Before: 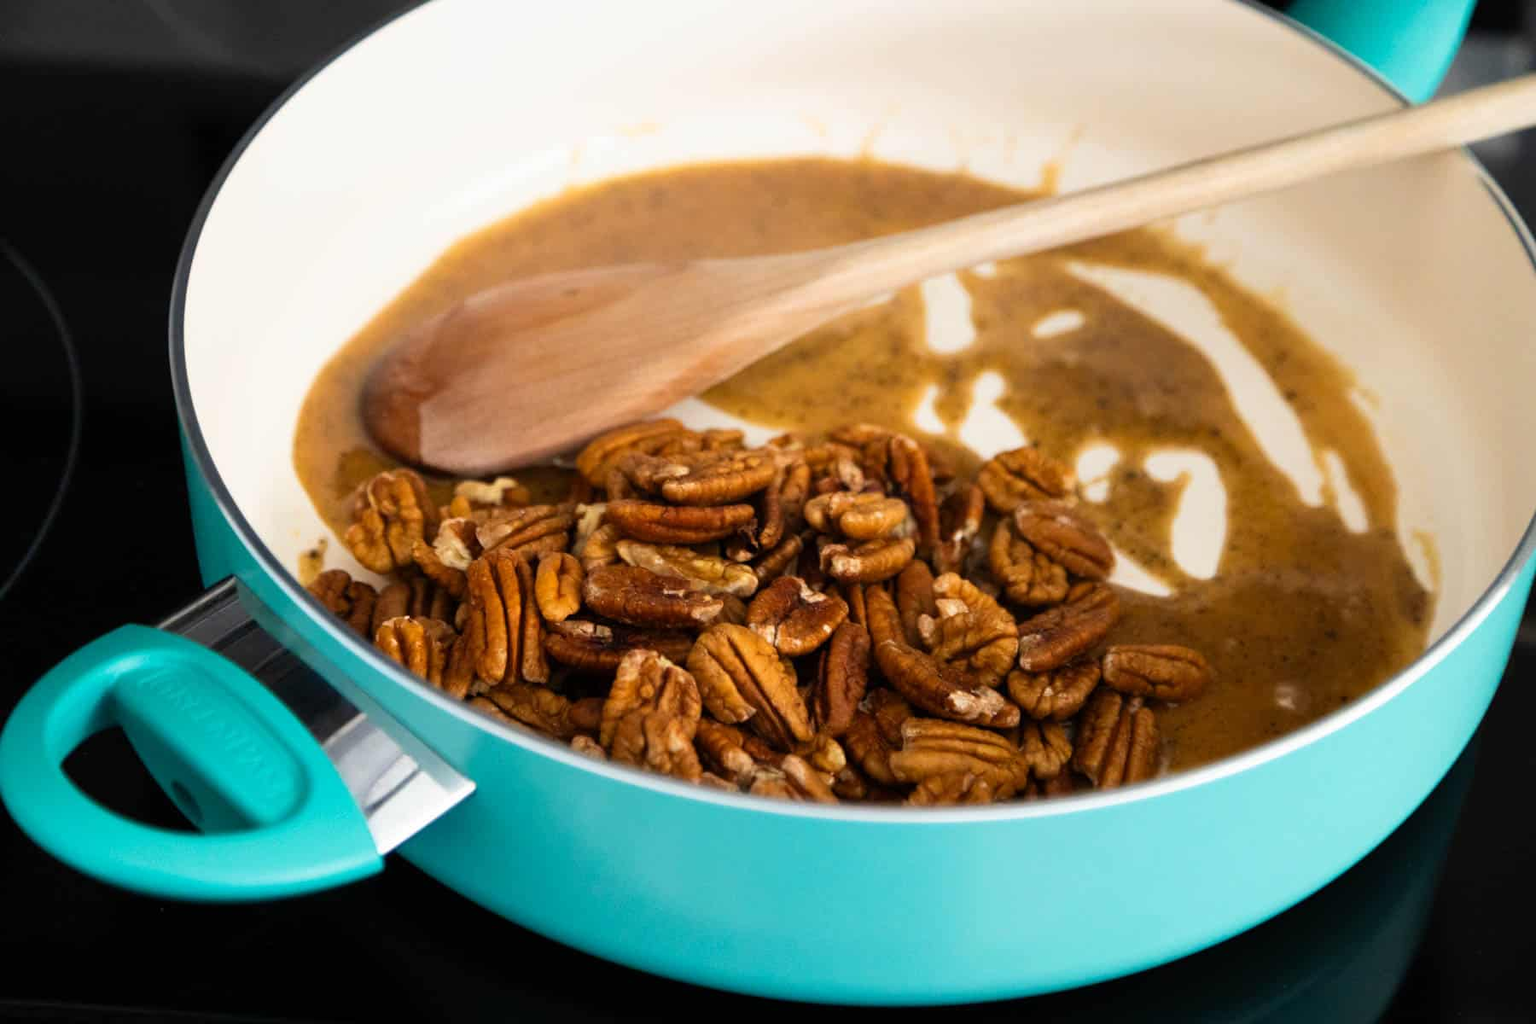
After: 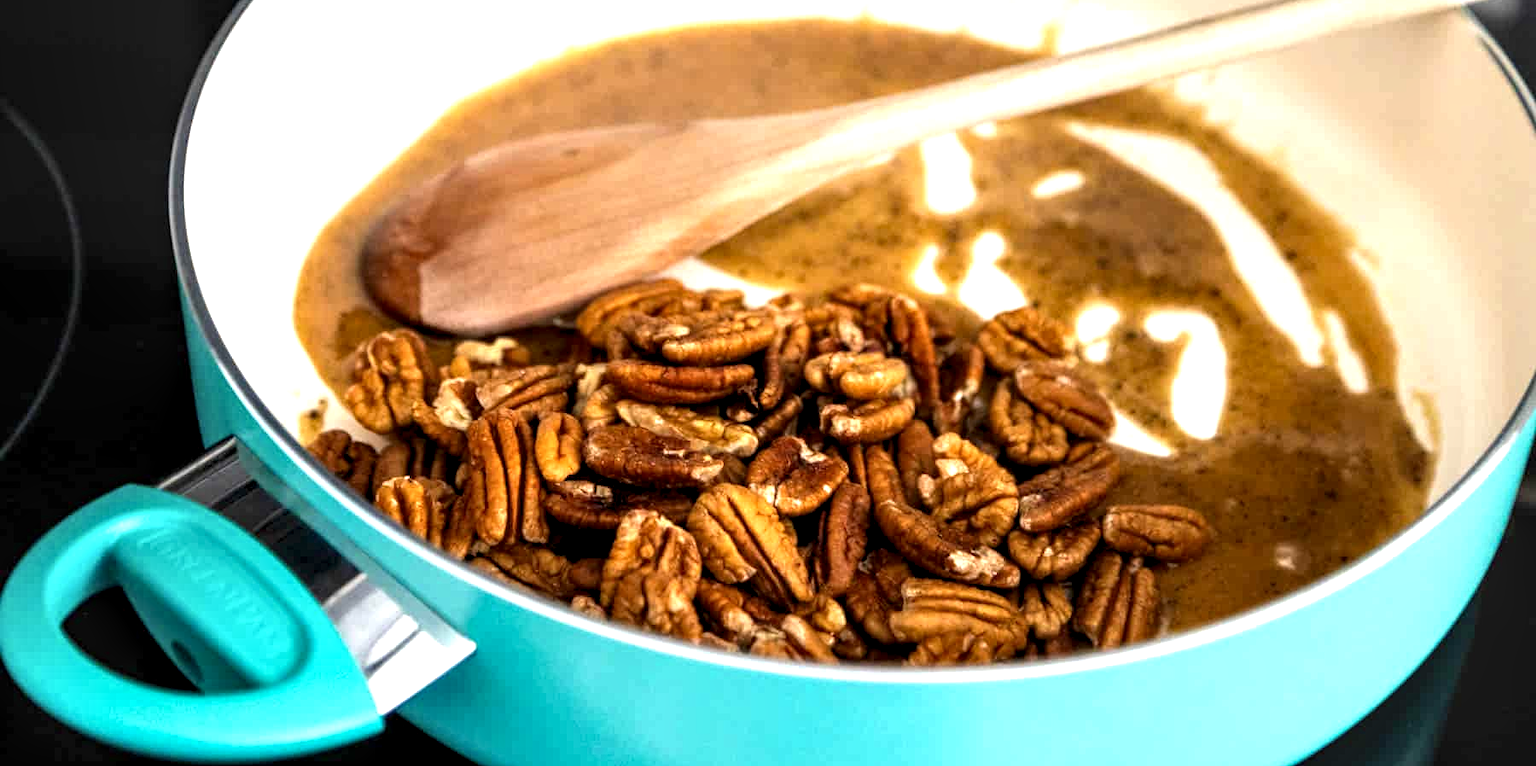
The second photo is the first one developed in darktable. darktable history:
exposure: exposure 0.602 EV, compensate exposure bias true, compensate highlight preservation false
crop: top 13.73%, bottom 11.428%
local contrast: highlights 60%, shadows 60%, detail 160%
